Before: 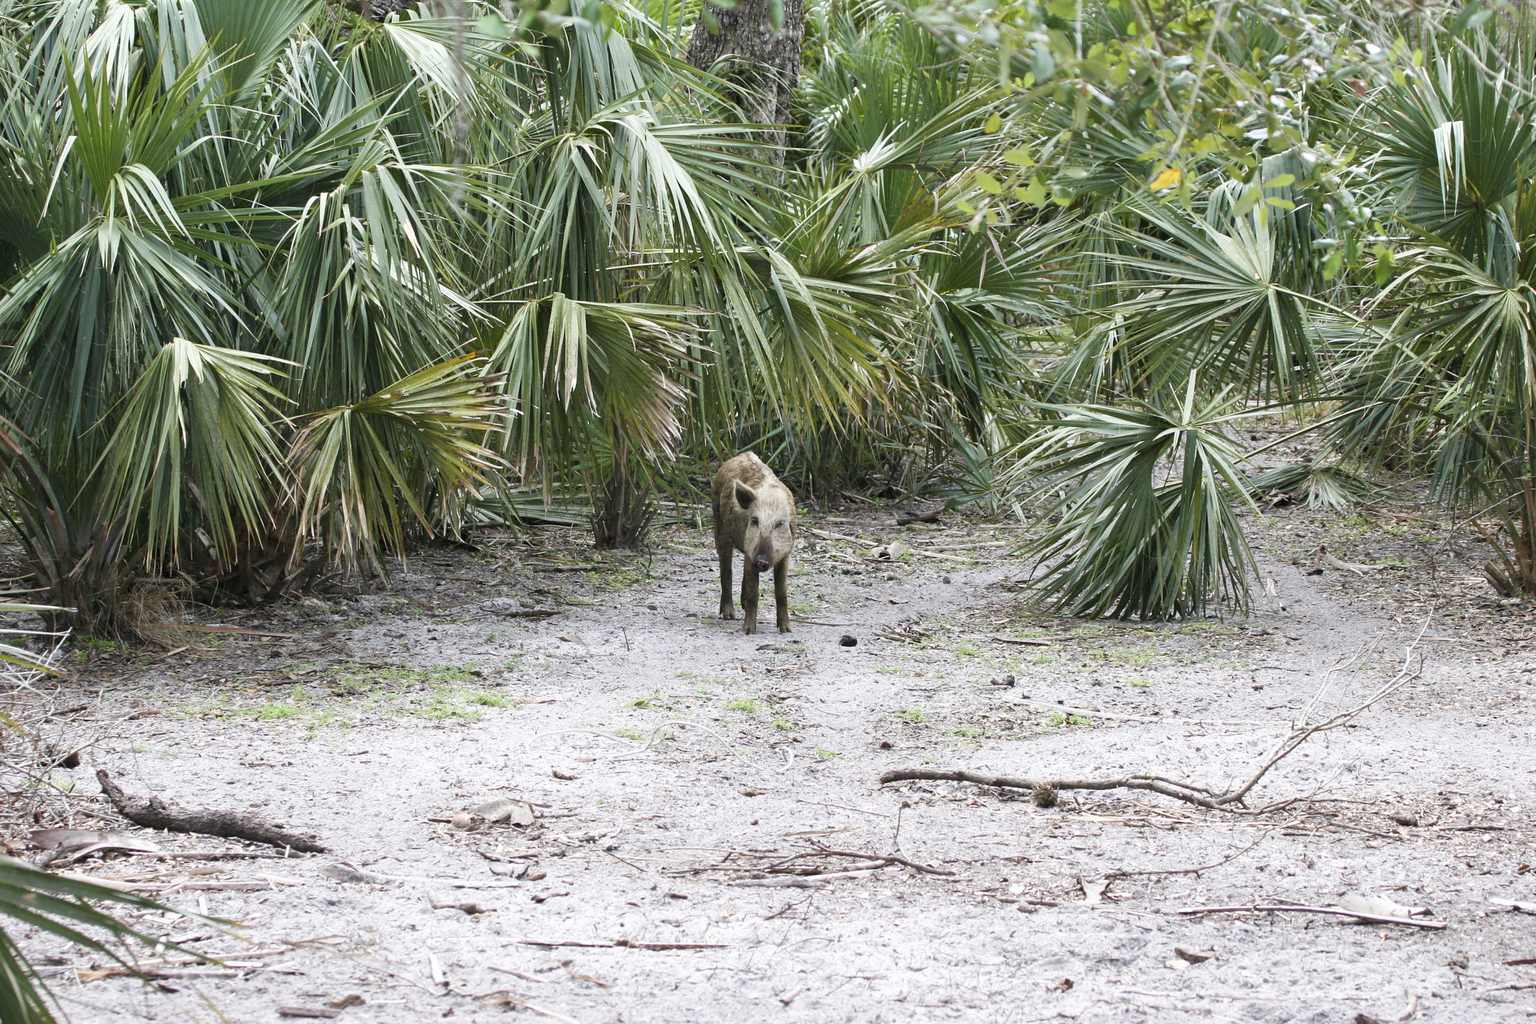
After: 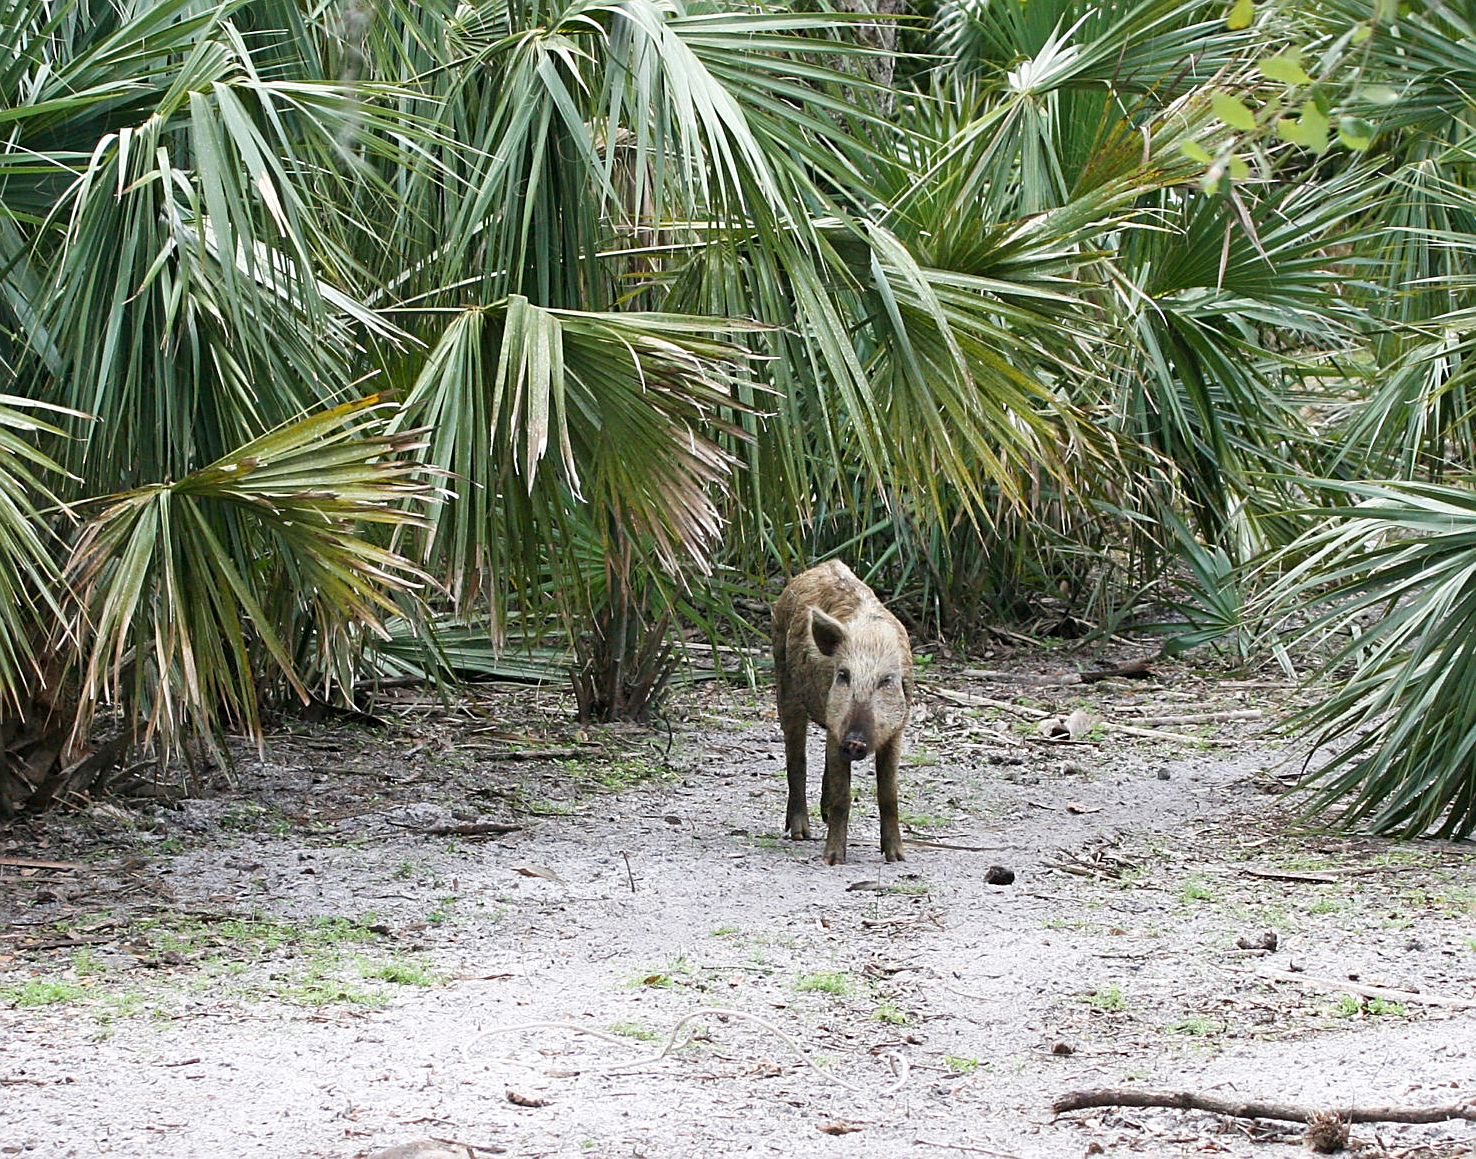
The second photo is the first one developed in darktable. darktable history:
sharpen: on, module defaults
crop: left 16.192%, top 11.357%, right 26.146%, bottom 20.707%
